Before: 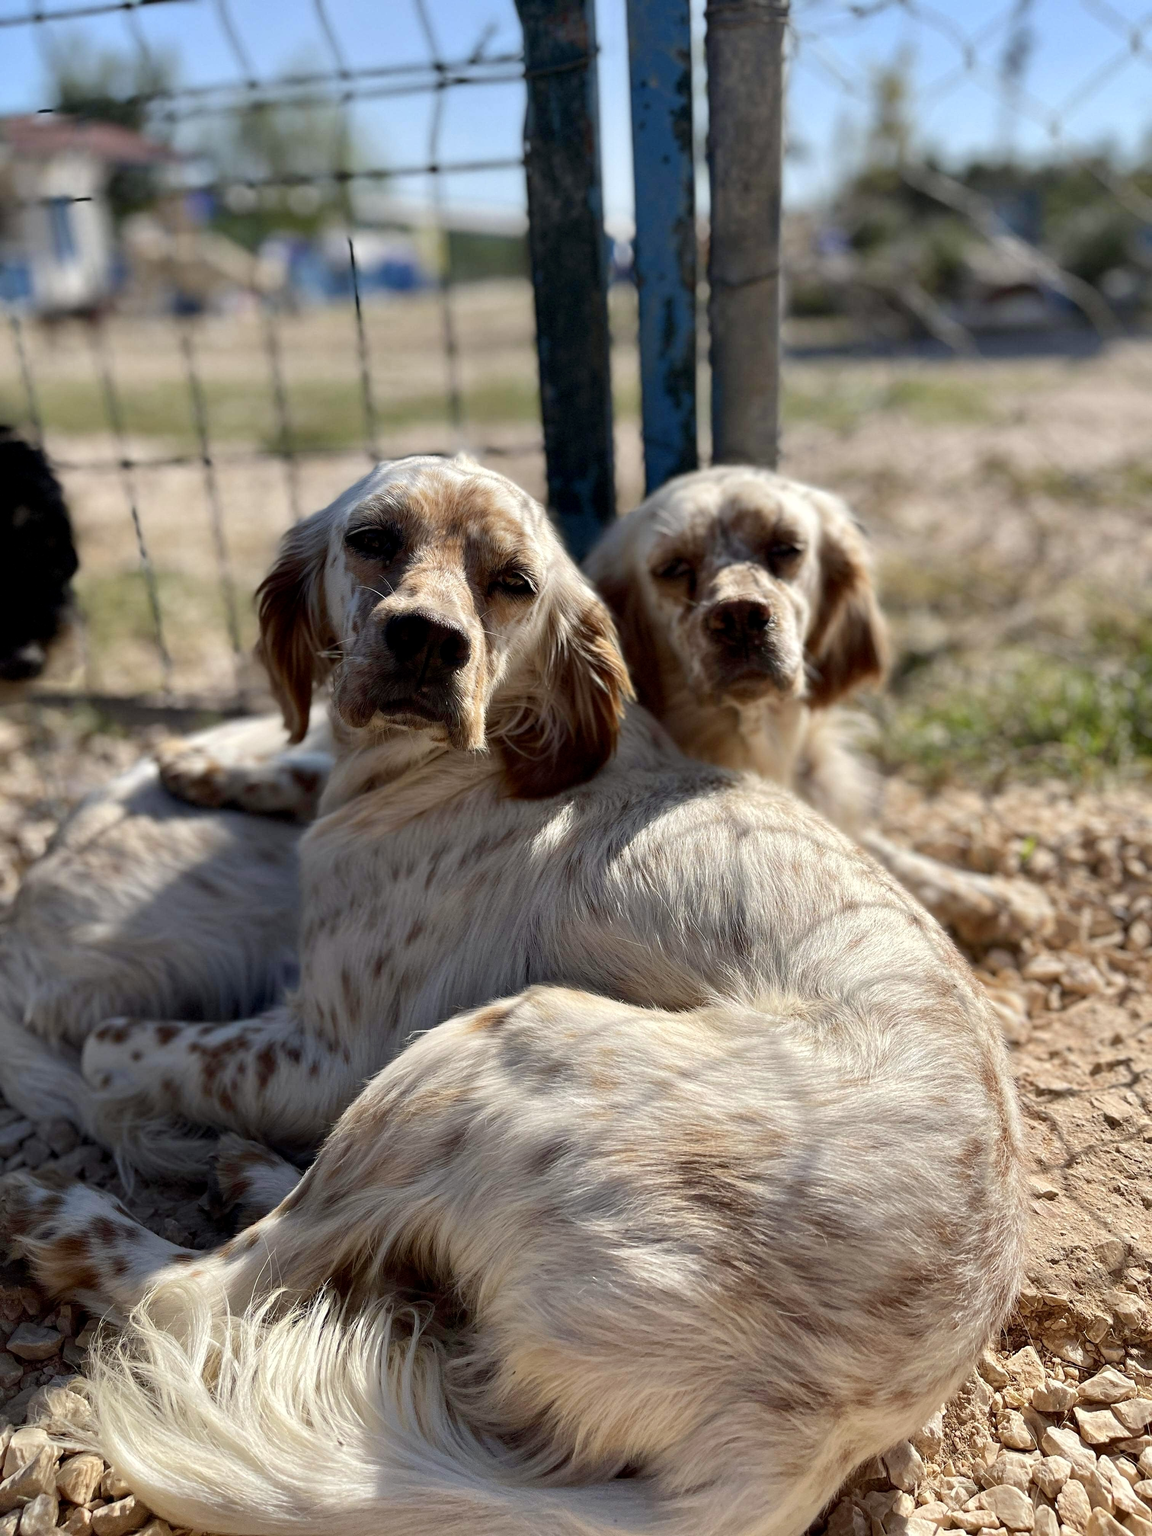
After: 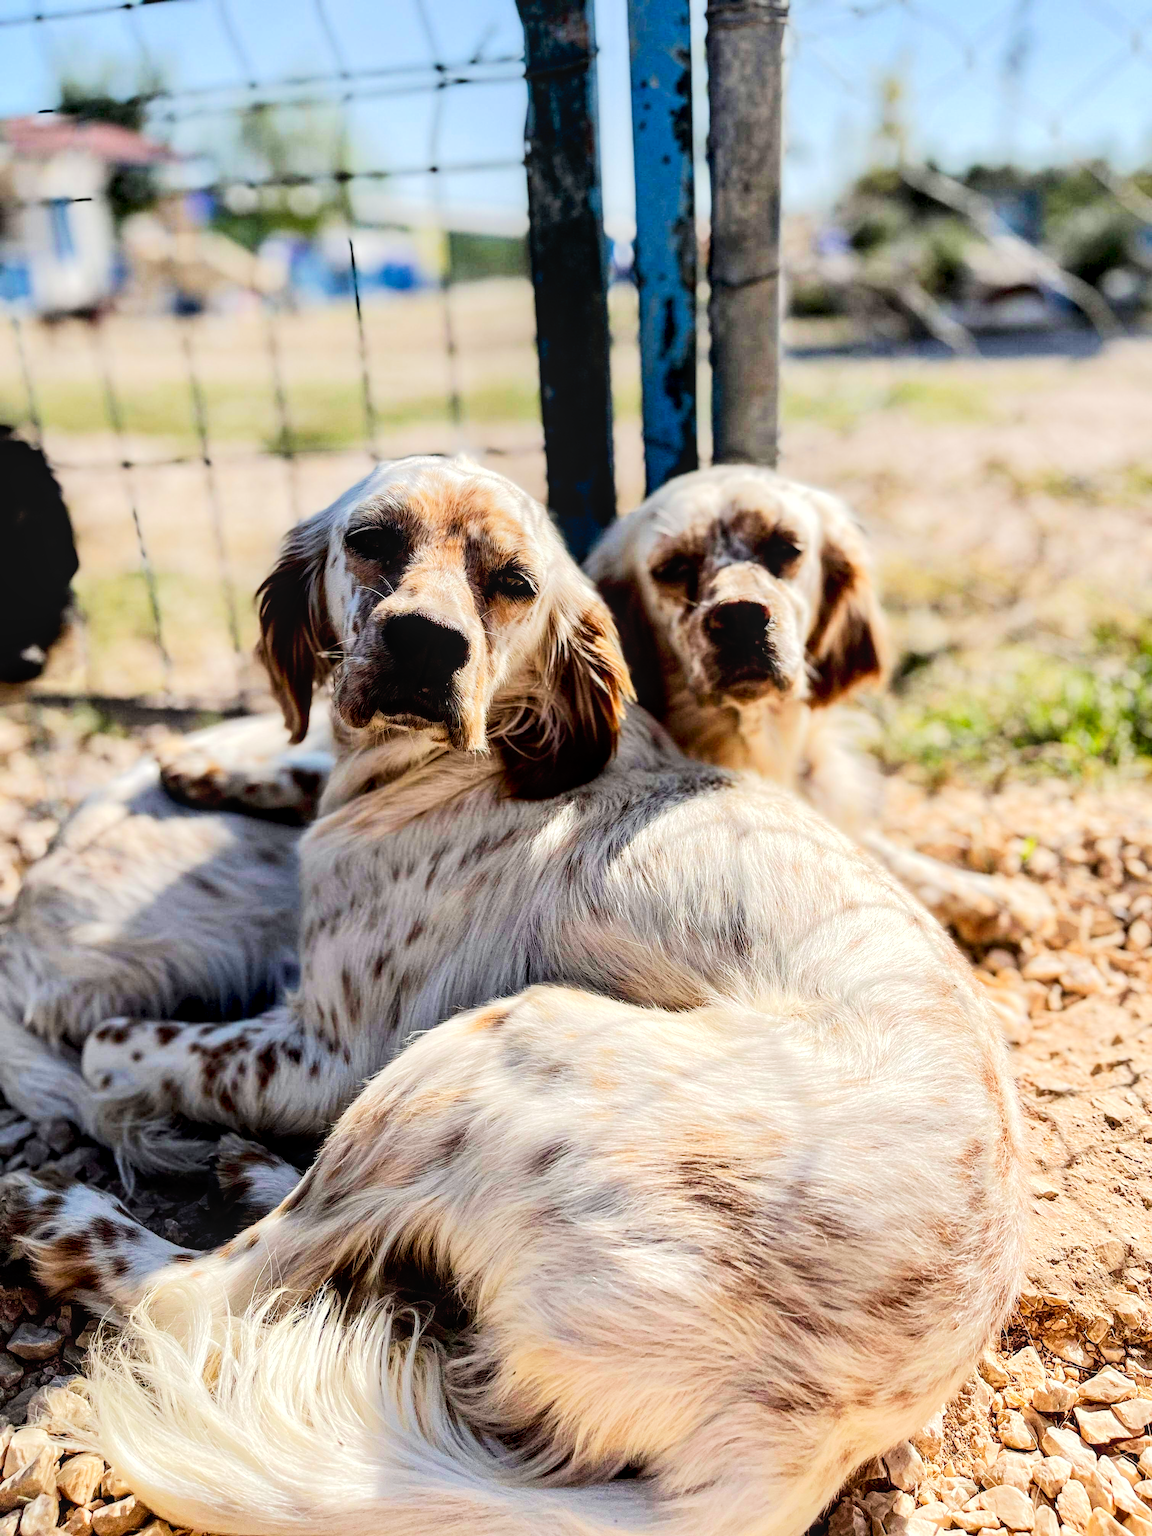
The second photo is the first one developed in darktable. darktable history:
tone equalizer: -7 EV 0.151 EV, -6 EV 0.619 EV, -5 EV 1.14 EV, -4 EV 1.3 EV, -3 EV 1.16 EV, -2 EV 0.6 EV, -1 EV 0.153 EV, edges refinement/feathering 500, mask exposure compensation -1.57 EV, preserve details no
tone curve: curves: ch0 [(0, 0) (0.118, 0.034) (0.182, 0.124) (0.265, 0.214) (0.504, 0.508) (0.783, 0.825) (1, 1)], preserve colors none
local contrast: on, module defaults
